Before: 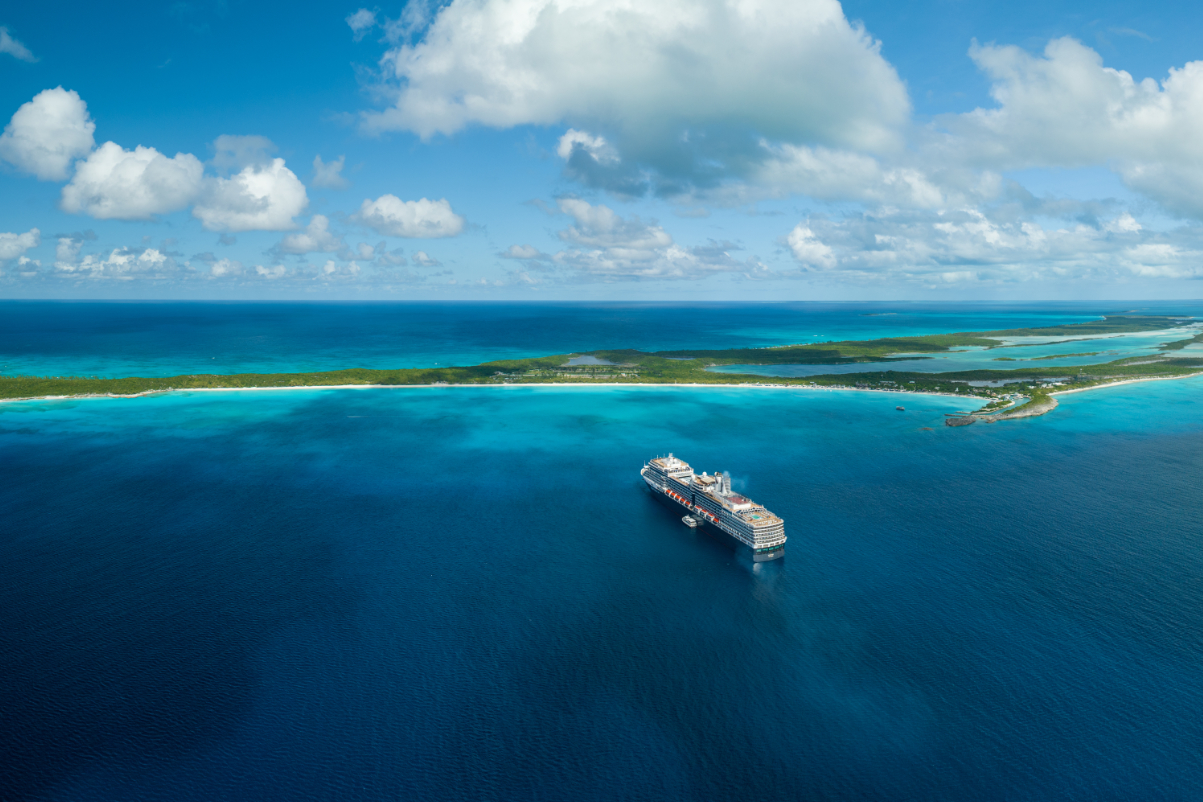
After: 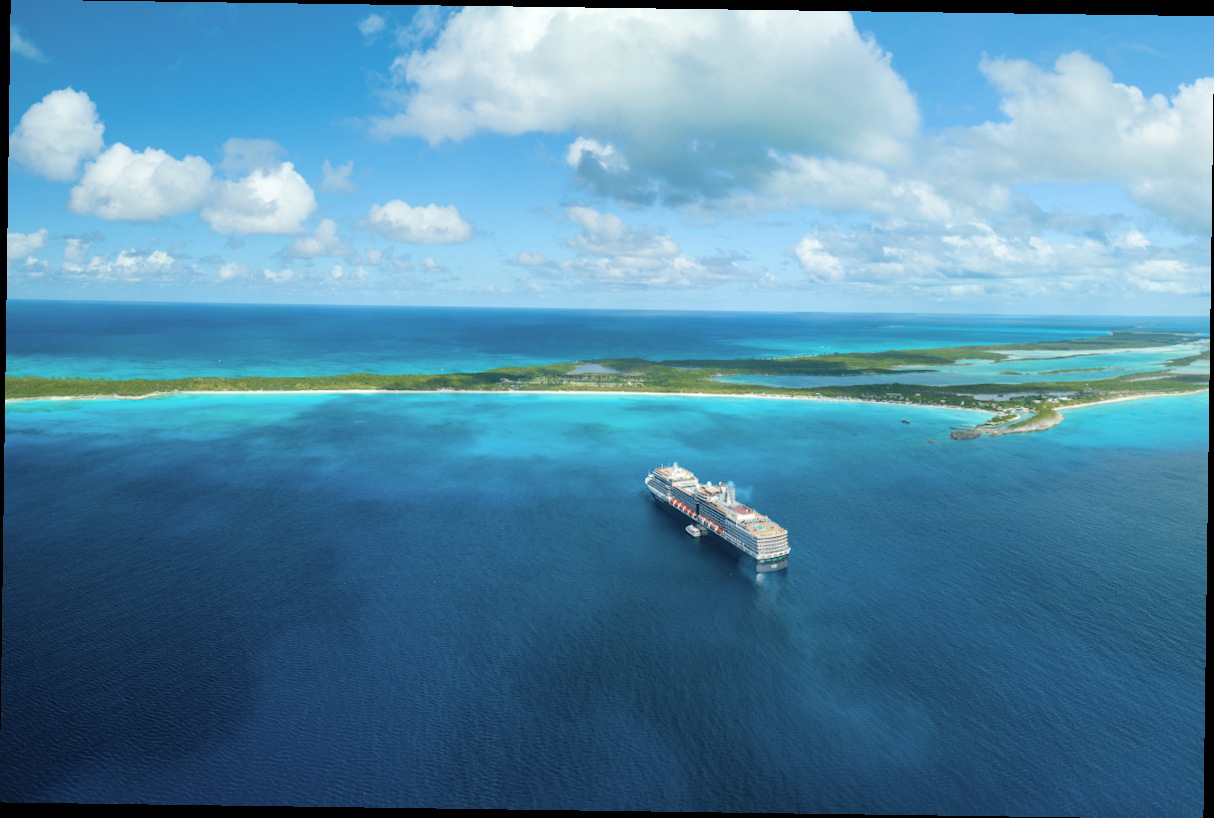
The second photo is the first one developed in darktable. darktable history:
contrast brightness saturation: contrast 0.14, brightness 0.21
rotate and perspective: rotation 0.8°, automatic cropping off
shadows and highlights: shadows 10, white point adjustment 1, highlights -40
